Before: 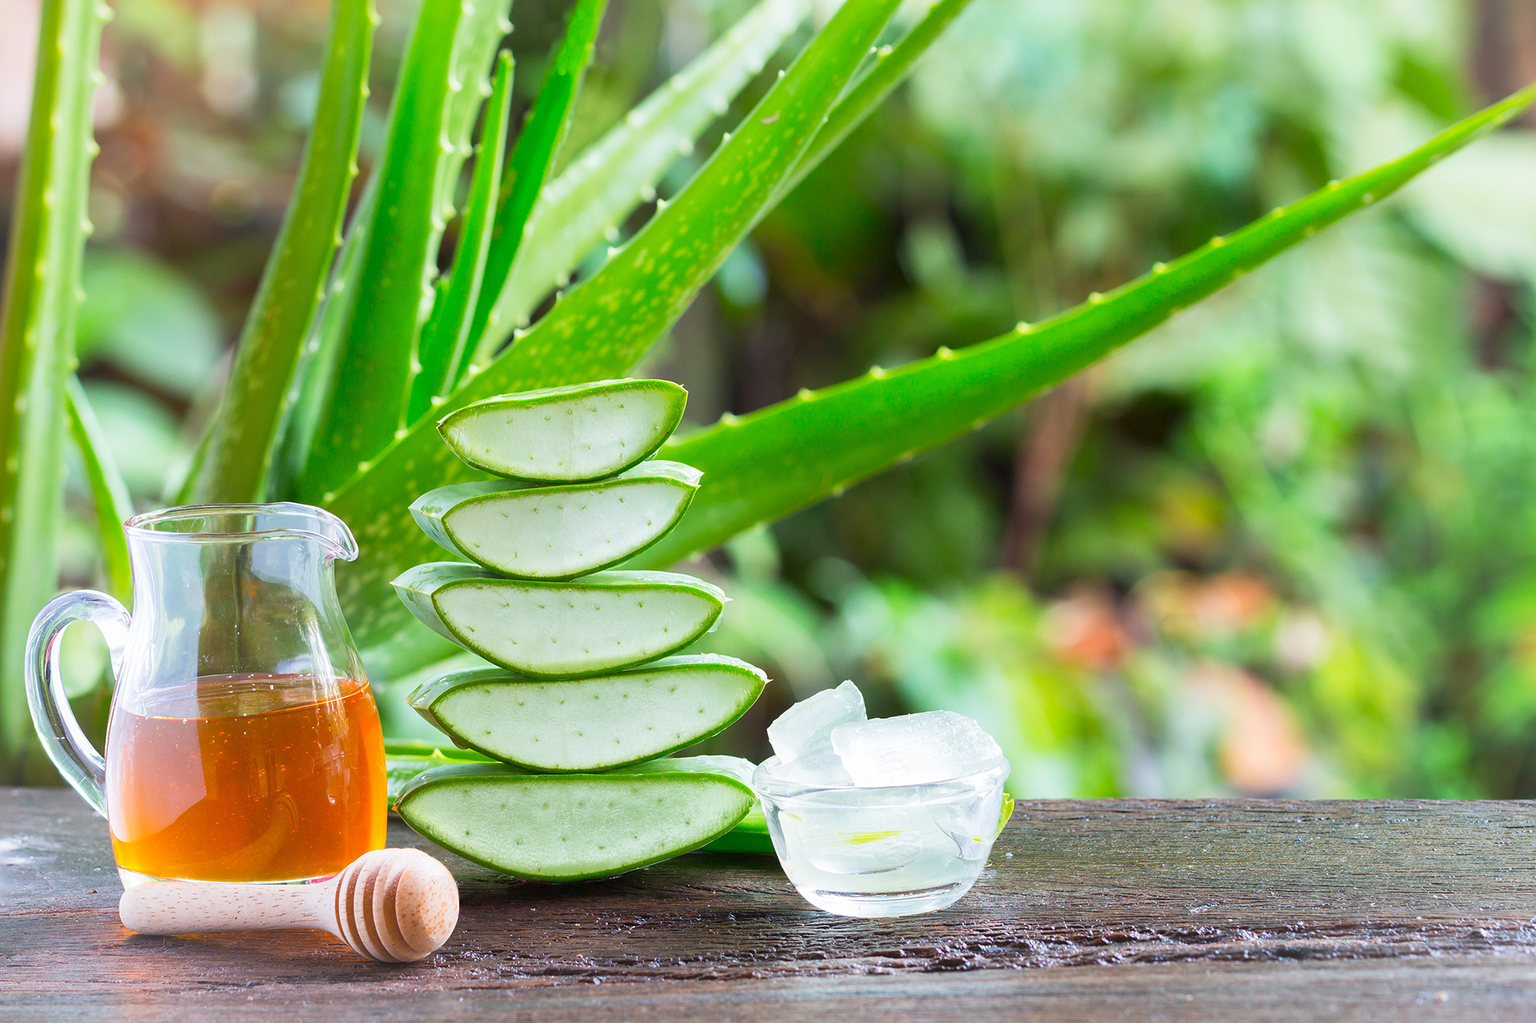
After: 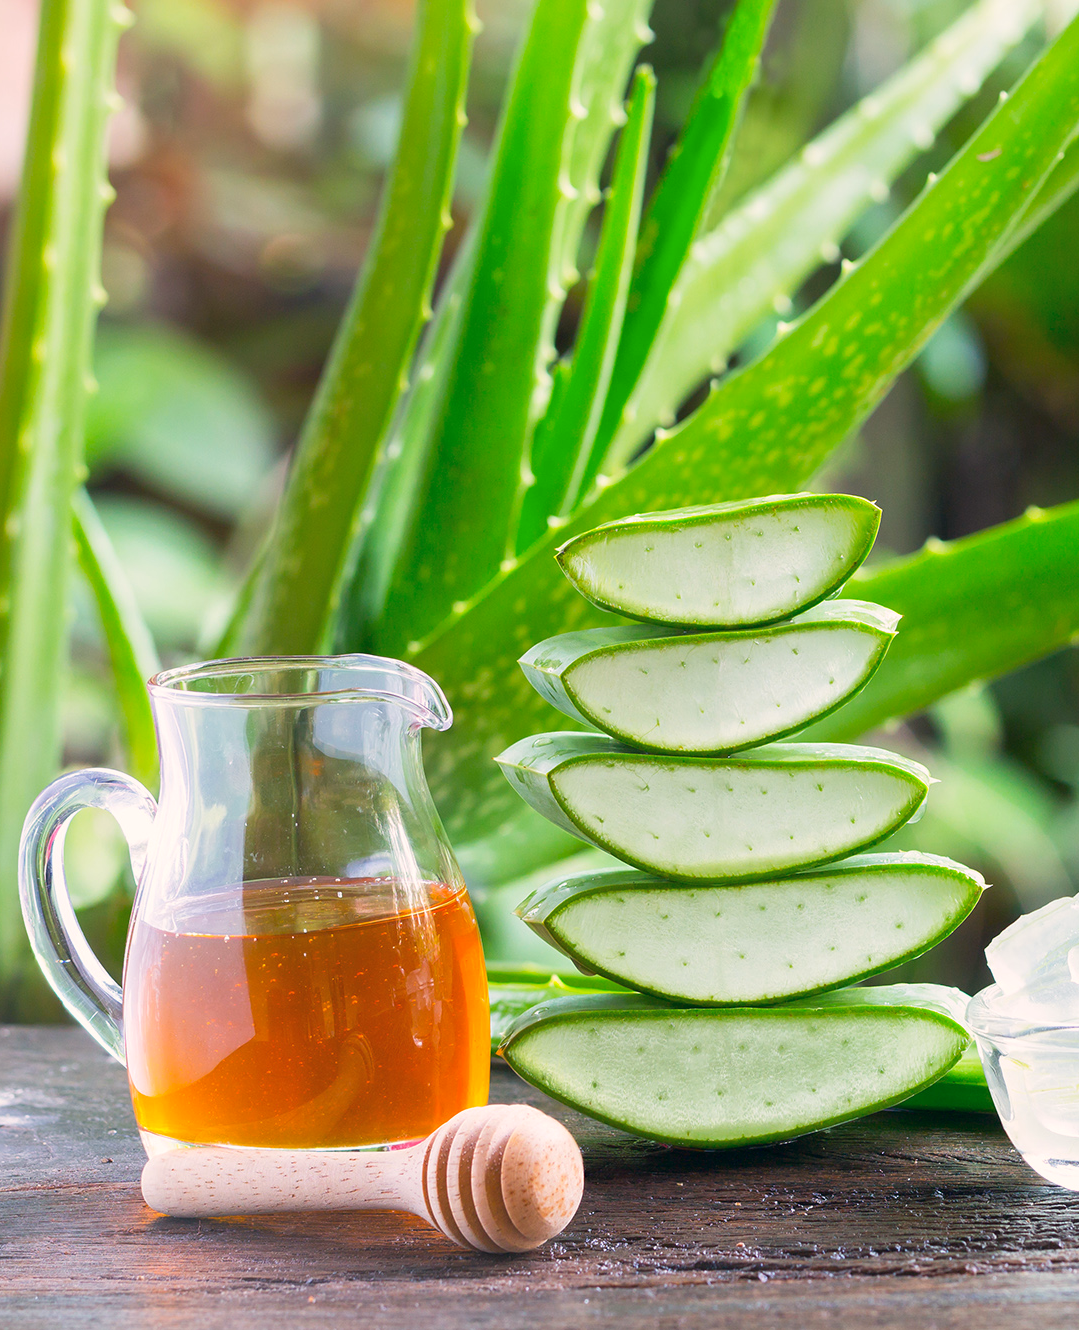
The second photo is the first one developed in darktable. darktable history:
crop: left 0.702%, right 45.319%, bottom 0.089%
color correction: highlights a* 5.43, highlights b* 5.35, shadows a* -4.43, shadows b* -5.13
